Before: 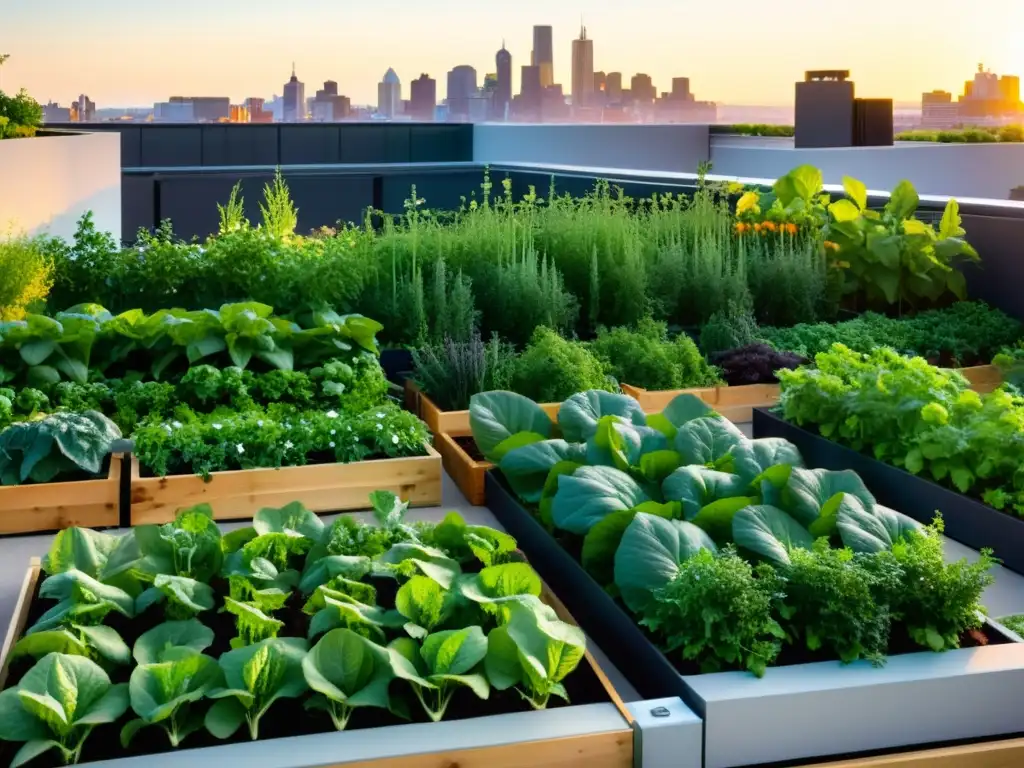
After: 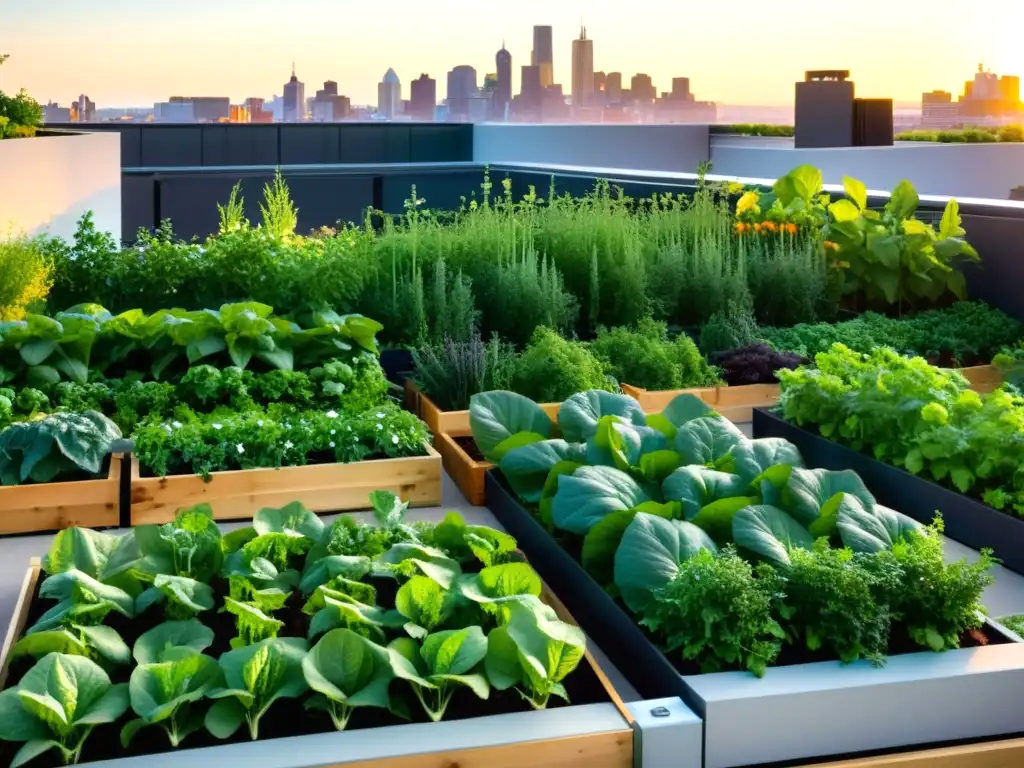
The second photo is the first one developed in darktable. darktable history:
exposure: exposure 0.179 EV, compensate exposure bias true, compensate highlight preservation false
